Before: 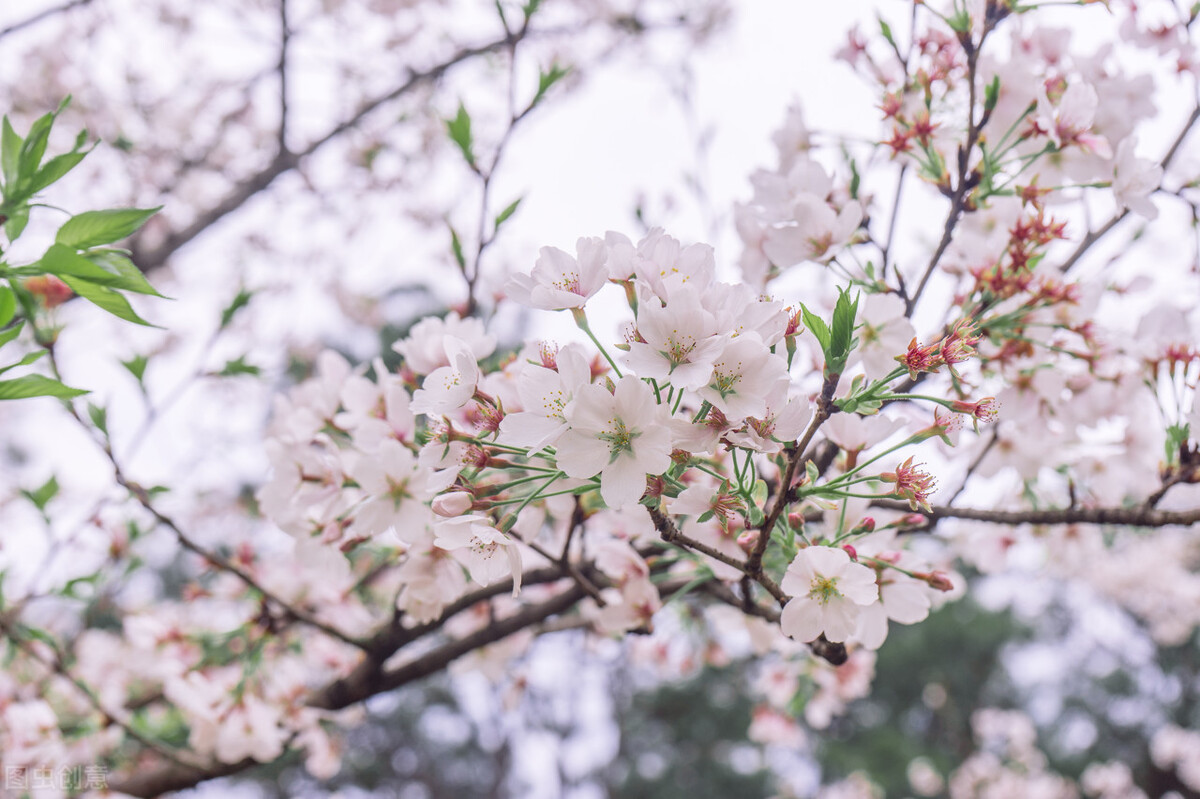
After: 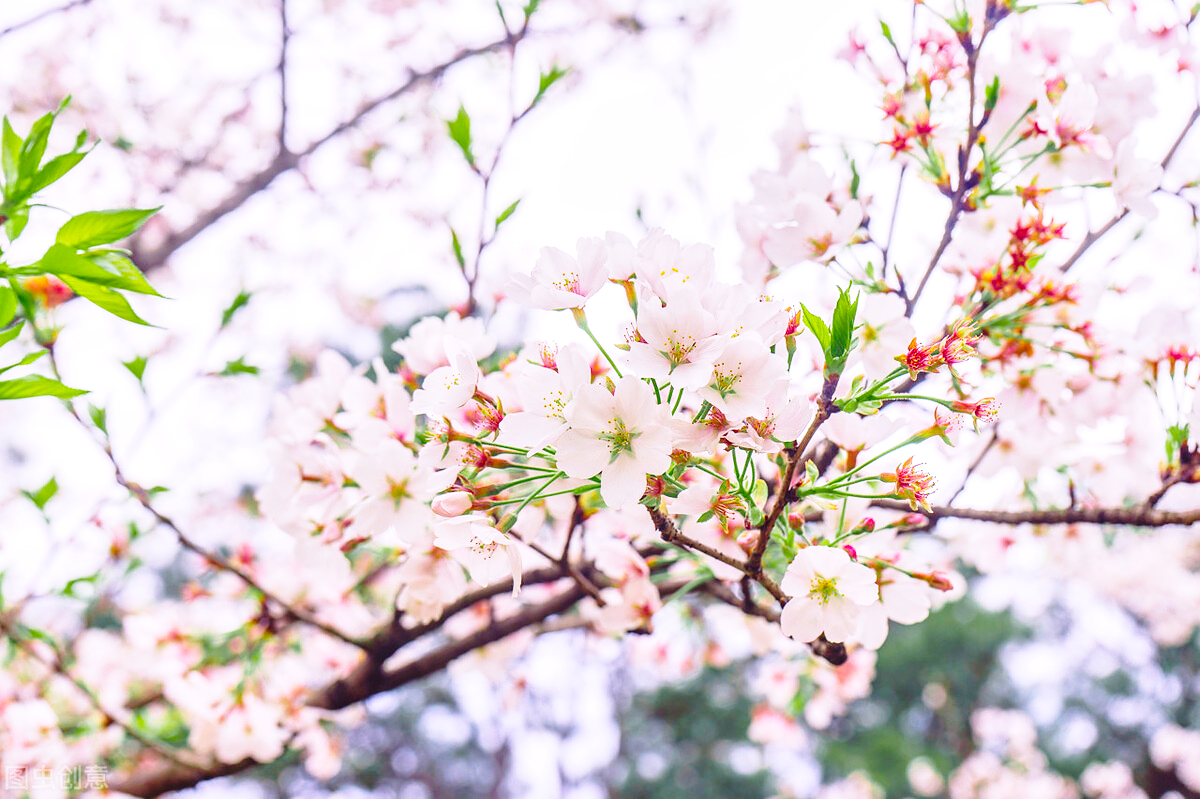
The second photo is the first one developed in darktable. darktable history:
sharpen: radius 1.014
levels: mode automatic
color balance rgb: linear chroma grading › global chroma 42.594%, perceptual saturation grading › global saturation 0.576%, global vibrance 50.75%
local contrast: mode bilateral grid, contrast 21, coarseness 50, detail 119%, midtone range 0.2
base curve: curves: ch0 [(0, 0) (0.028, 0.03) (0.121, 0.232) (0.46, 0.748) (0.859, 0.968) (1, 1)], preserve colors none
